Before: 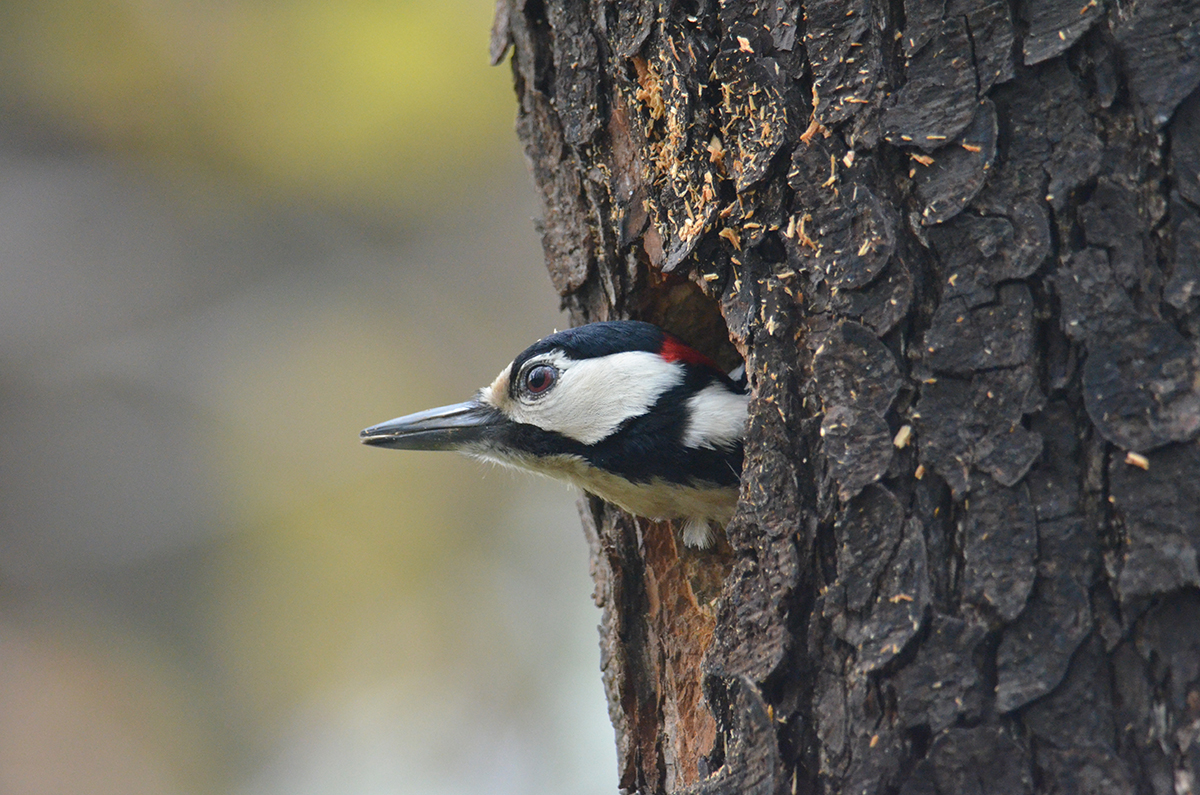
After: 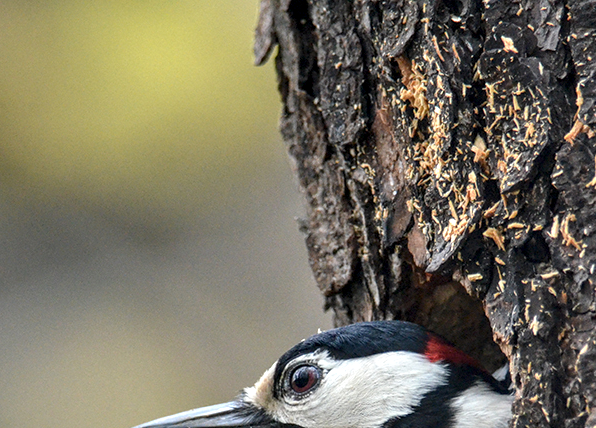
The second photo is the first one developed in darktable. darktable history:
local contrast: highlights 64%, shadows 54%, detail 169%, midtone range 0.516
crop: left 19.681%, right 30.568%, bottom 46.116%
